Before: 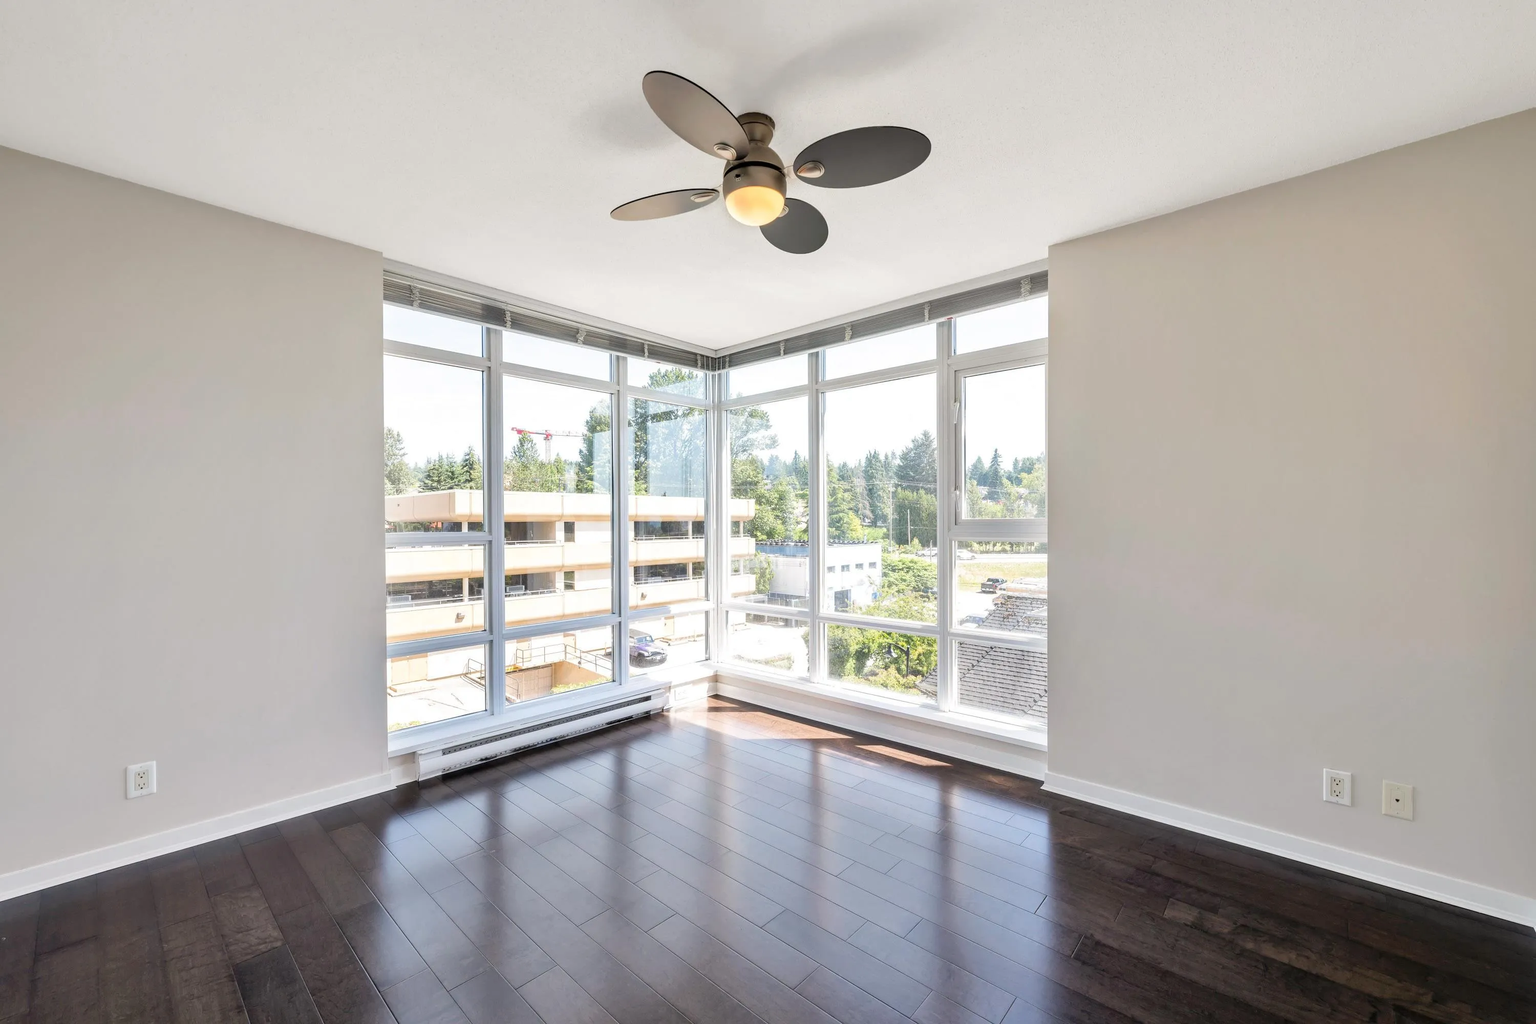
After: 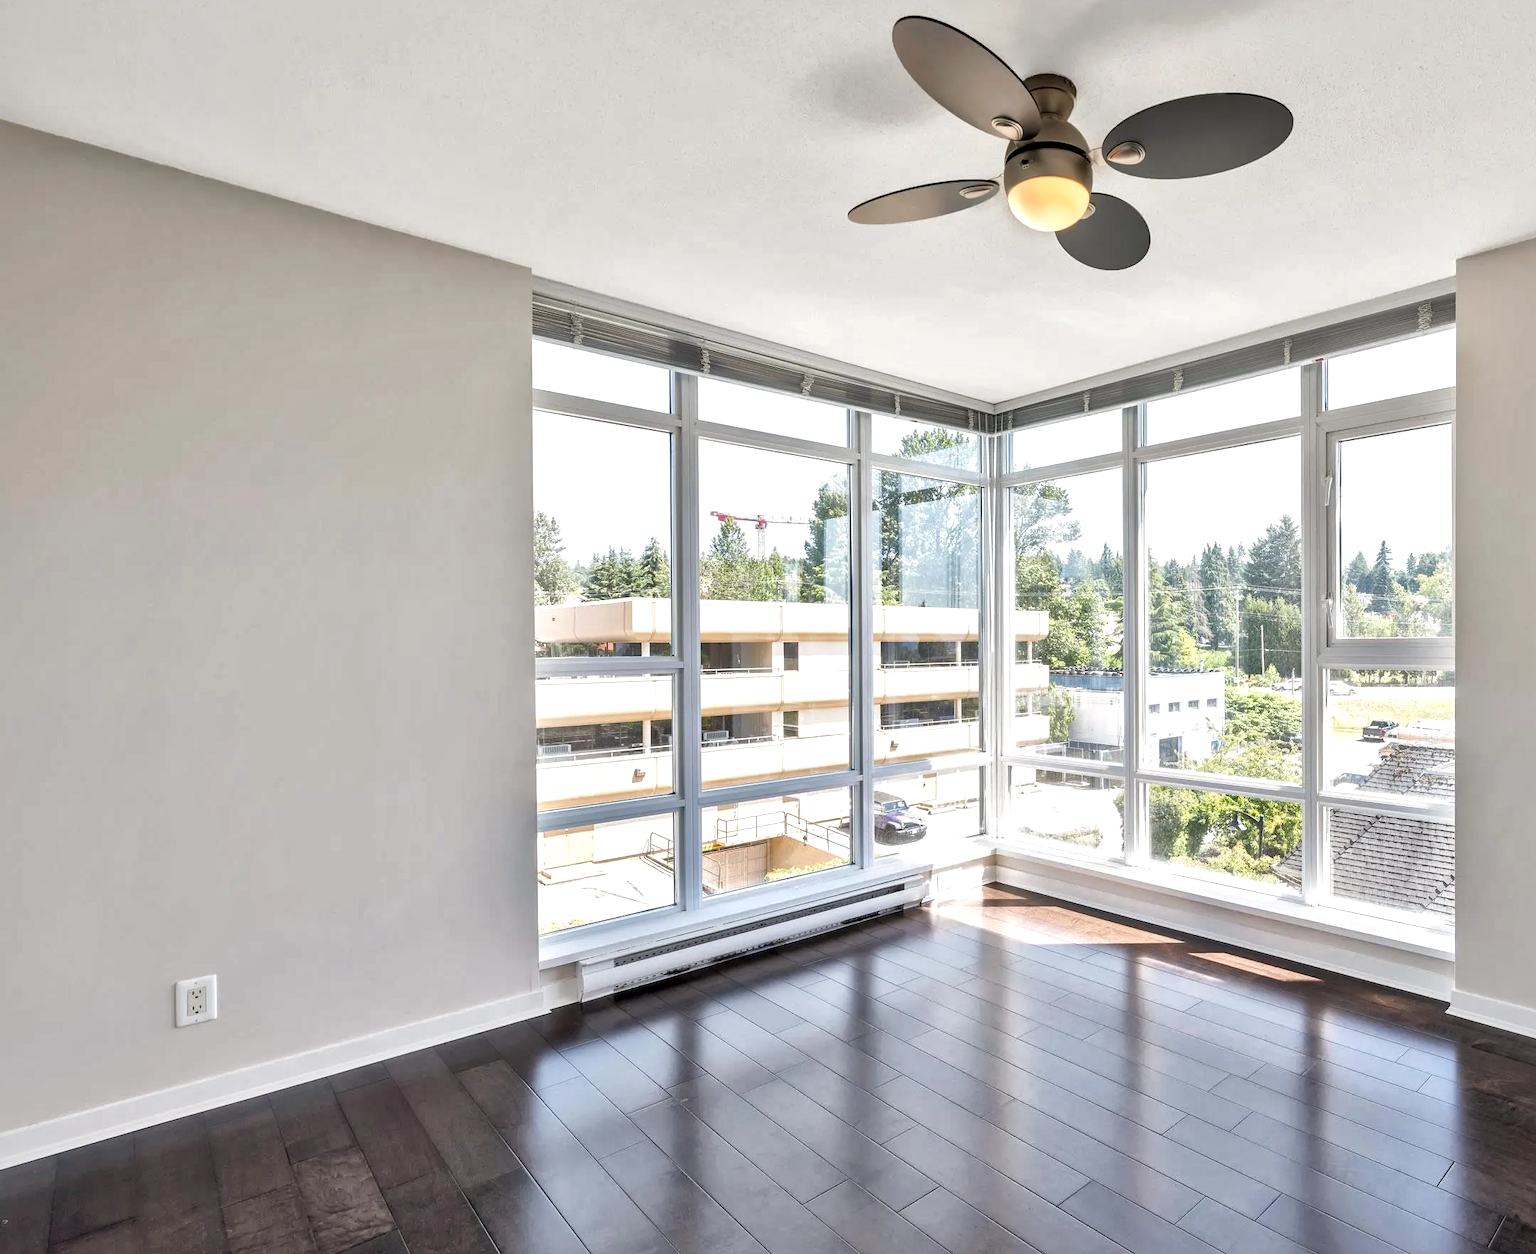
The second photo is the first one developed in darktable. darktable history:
local contrast: mode bilateral grid, contrast 20, coarseness 50, detail 179%, midtone range 0.2
crop: top 5.803%, right 27.864%, bottom 5.804%
